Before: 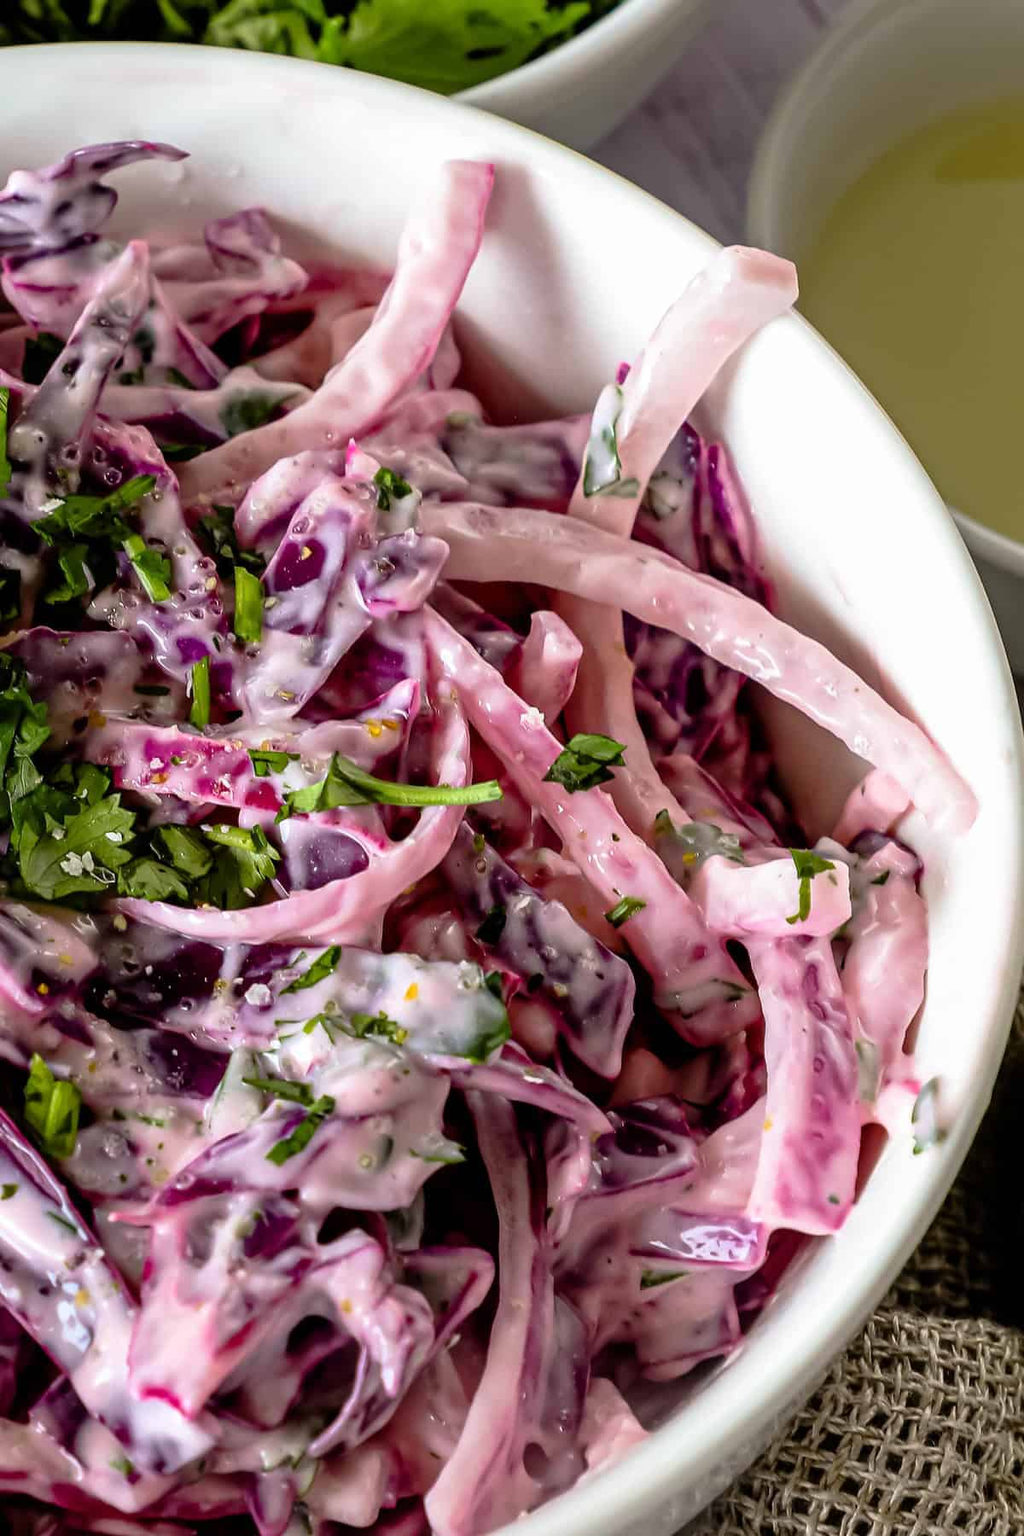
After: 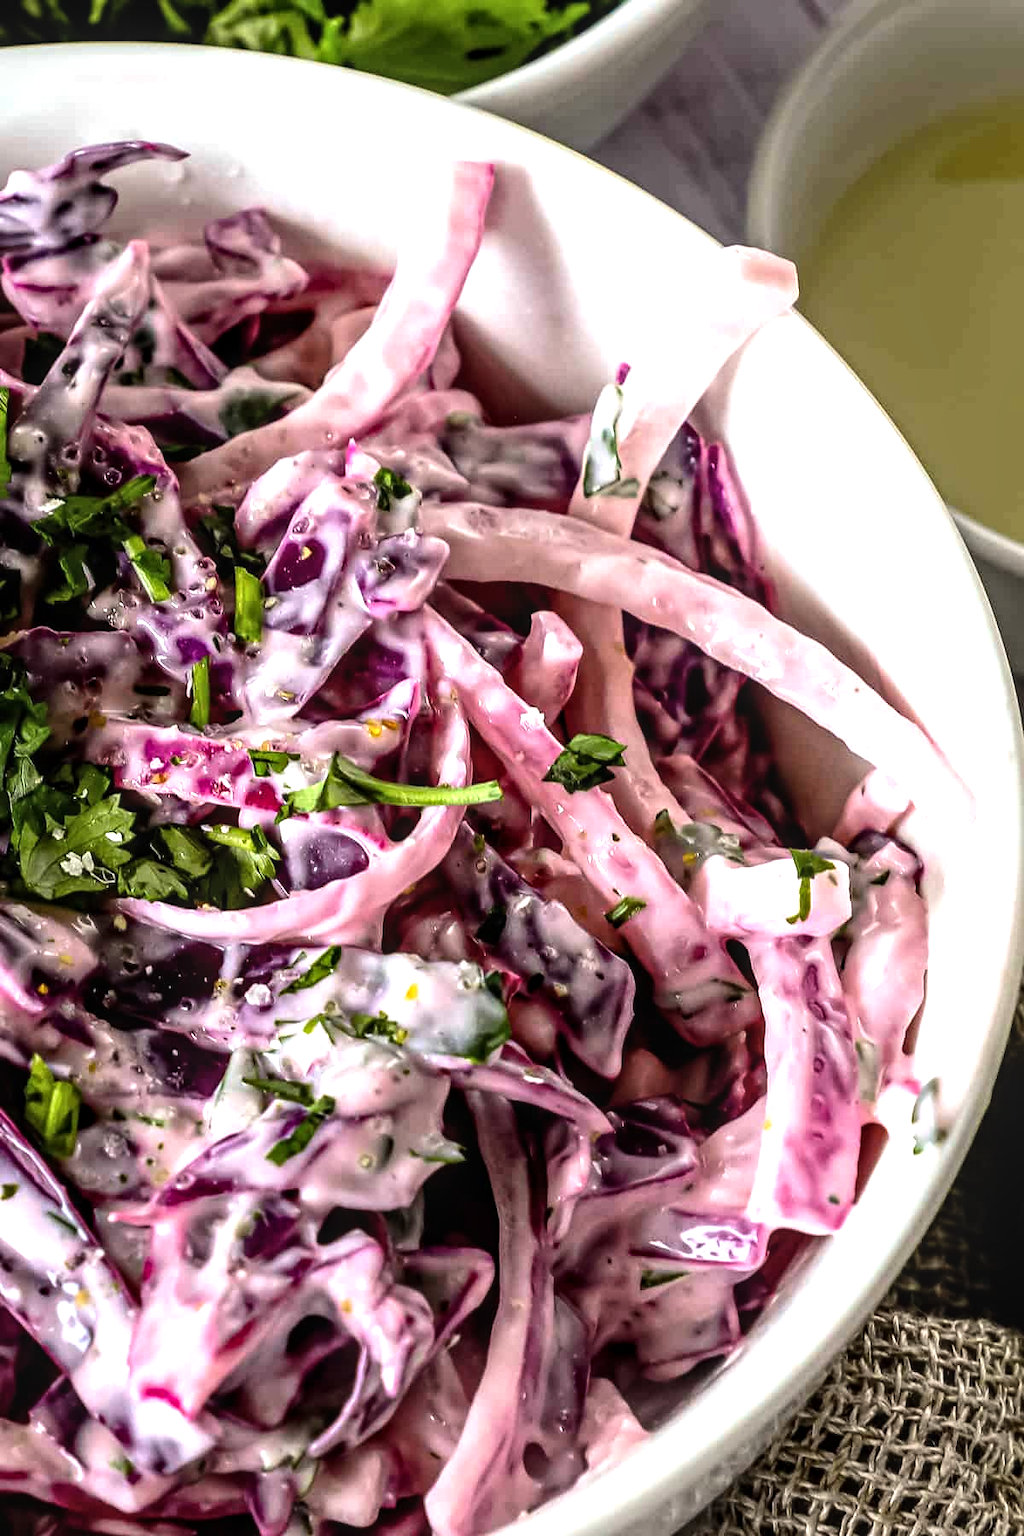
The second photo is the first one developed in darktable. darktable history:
local contrast: on, module defaults
tone equalizer: -8 EV -0.75 EV, -7 EV -0.7 EV, -6 EV -0.6 EV, -5 EV -0.4 EV, -3 EV 0.4 EV, -2 EV 0.6 EV, -1 EV 0.7 EV, +0 EV 0.75 EV, edges refinement/feathering 500, mask exposure compensation -1.57 EV, preserve details no
